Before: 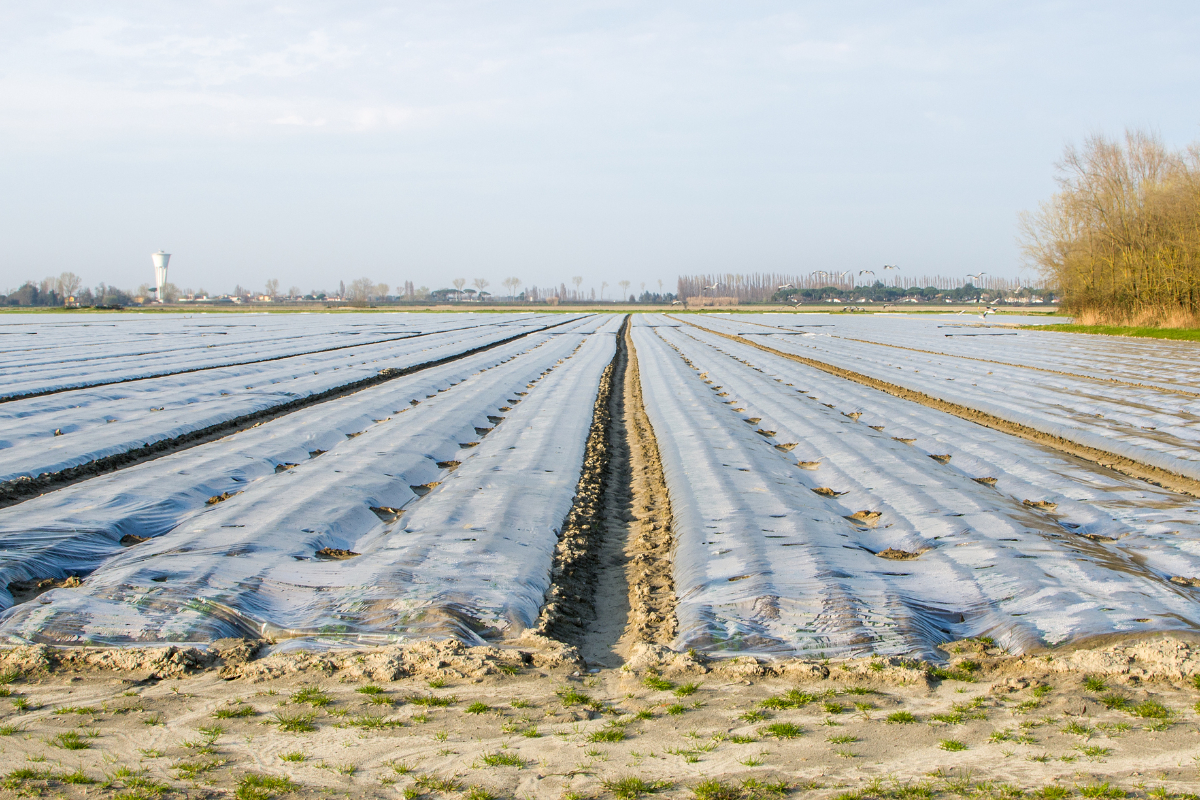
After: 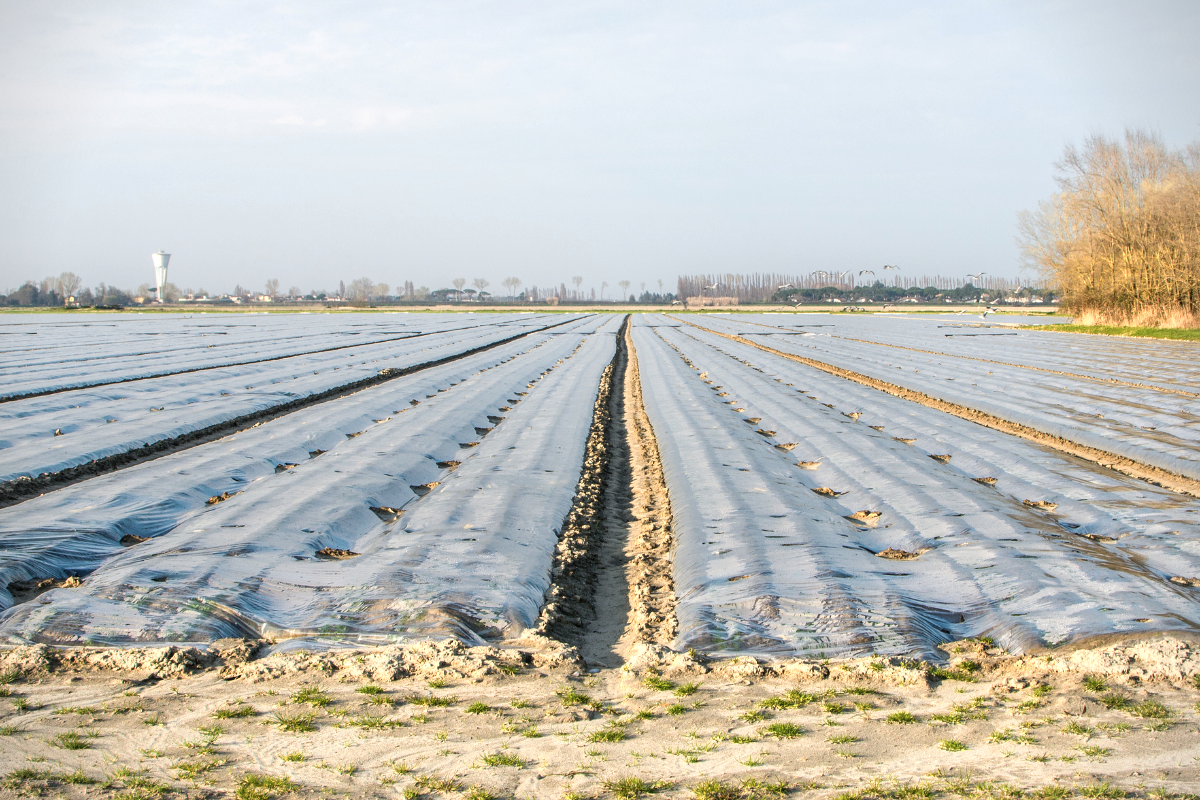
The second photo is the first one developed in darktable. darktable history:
color zones: curves: ch0 [(0.018, 0.548) (0.224, 0.64) (0.425, 0.447) (0.675, 0.575) (0.732, 0.579)]; ch1 [(0.066, 0.487) (0.25, 0.5) (0.404, 0.43) (0.75, 0.421) (0.956, 0.421)]; ch2 [(0.044, 0.561) (0.215, 0.465) (0.399, 0.544) (0.465, 0.548) (0.614, 0.447) (0.724, 0.43) (0.882, 0.623) (0.956, 0.632)]
local contrast: detail 110%
vignetting: fall-off start 92.6%, brightness -0.52, saturation -0.51, center (-0.012, 0)
